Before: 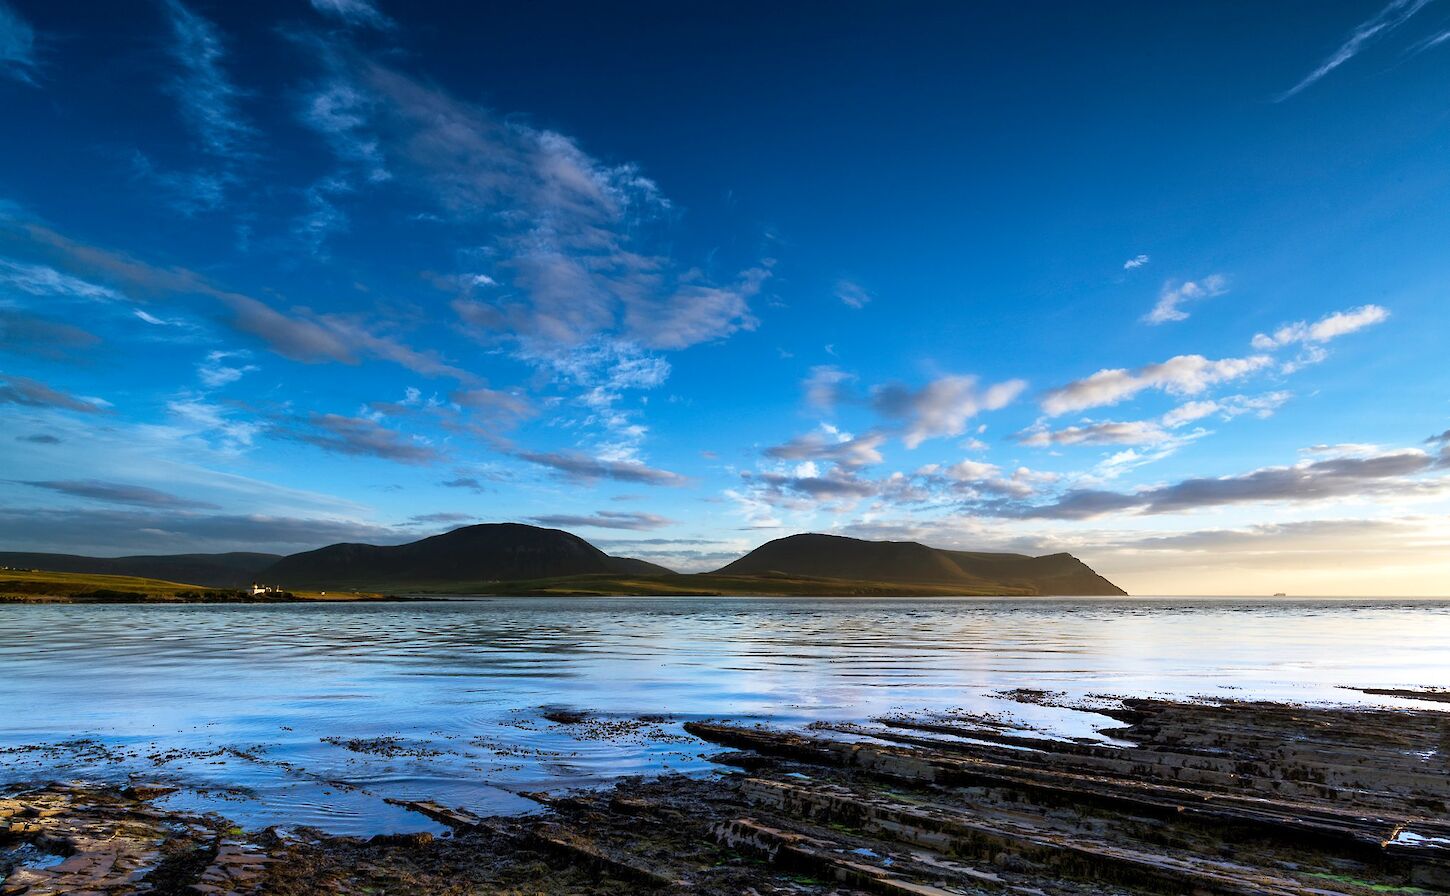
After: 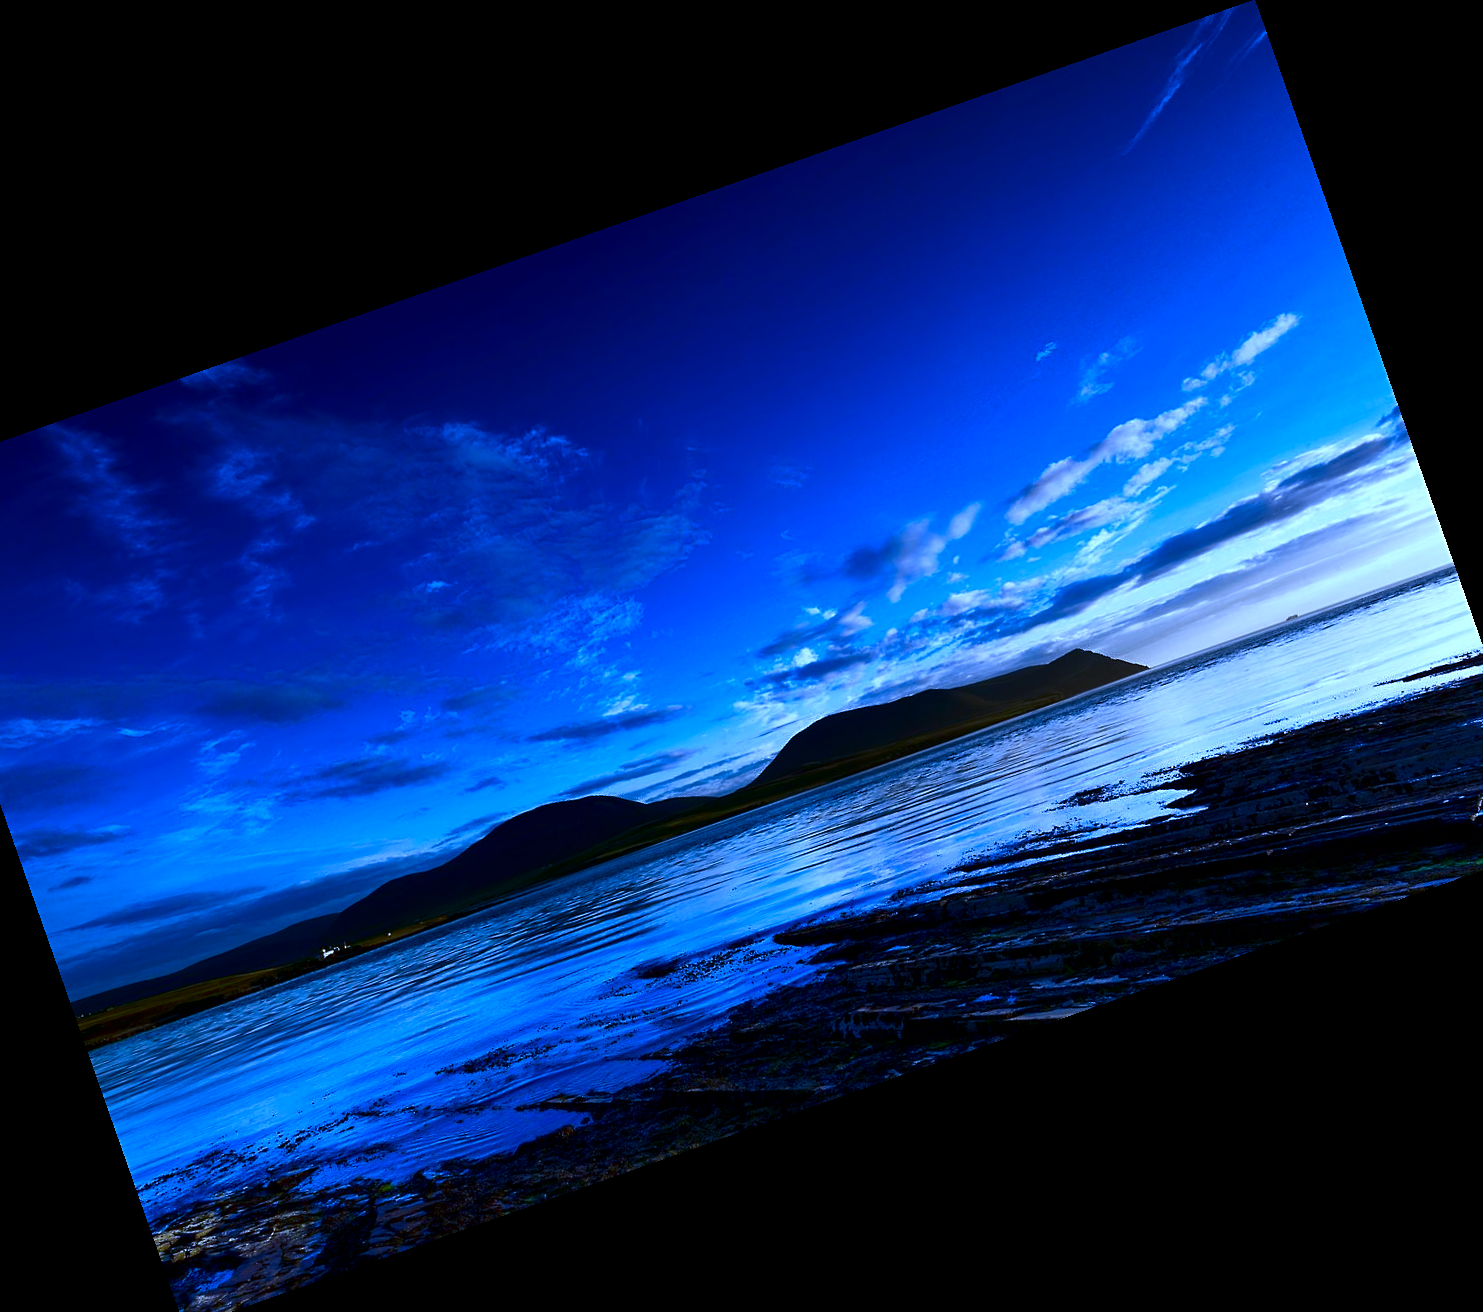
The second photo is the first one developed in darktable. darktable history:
contrast brightness saturation: brightness -0.52
crop and rotate: angle 19.43°, left 6.812%, right 4.125%, bottom 1.087%
sharpen: amount 0.2
white balance: red 0.766, blue 1.537
